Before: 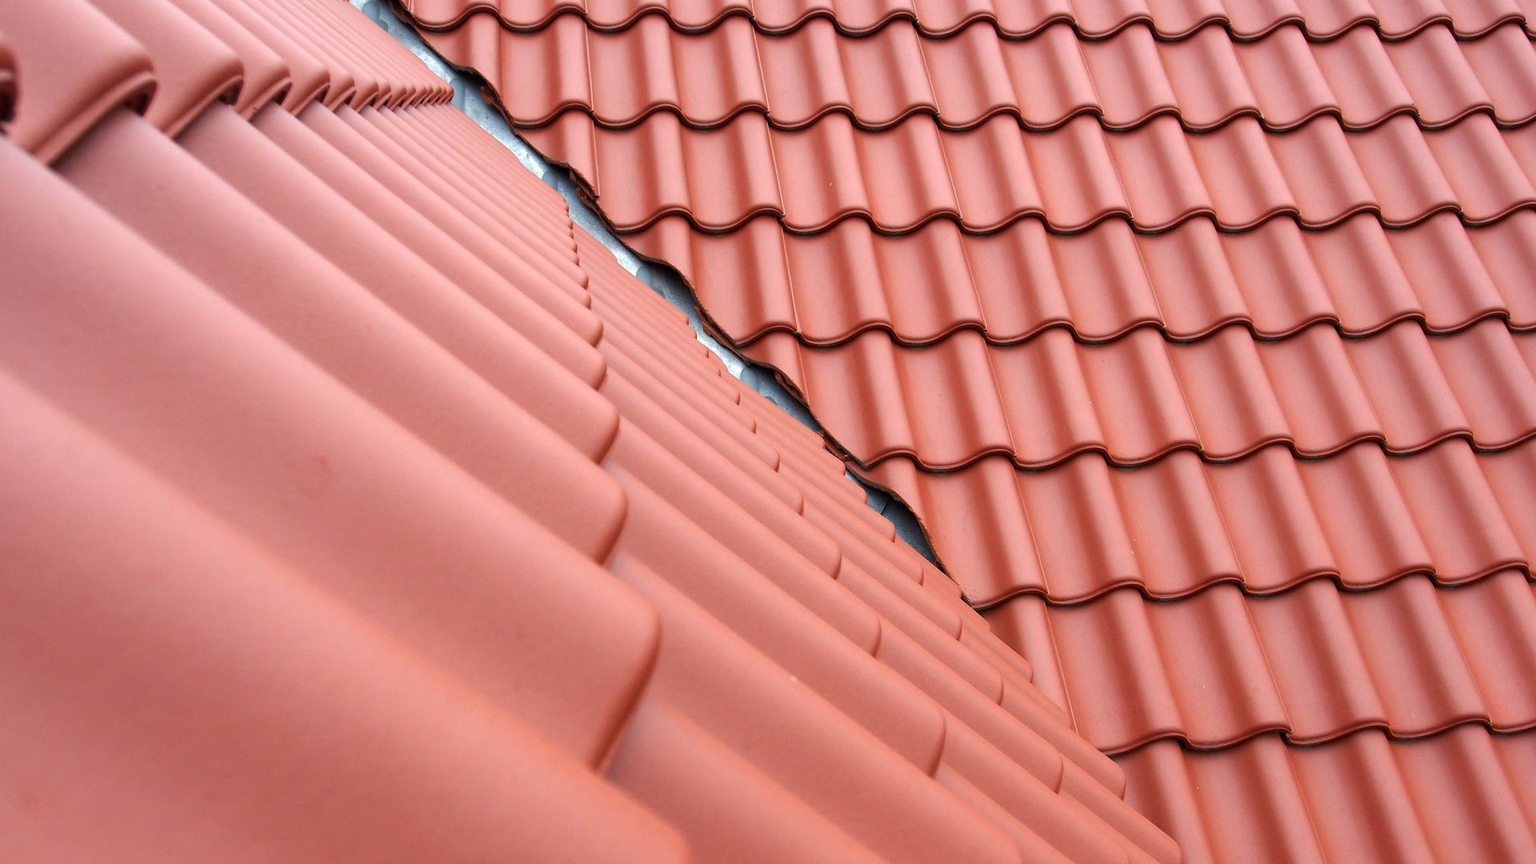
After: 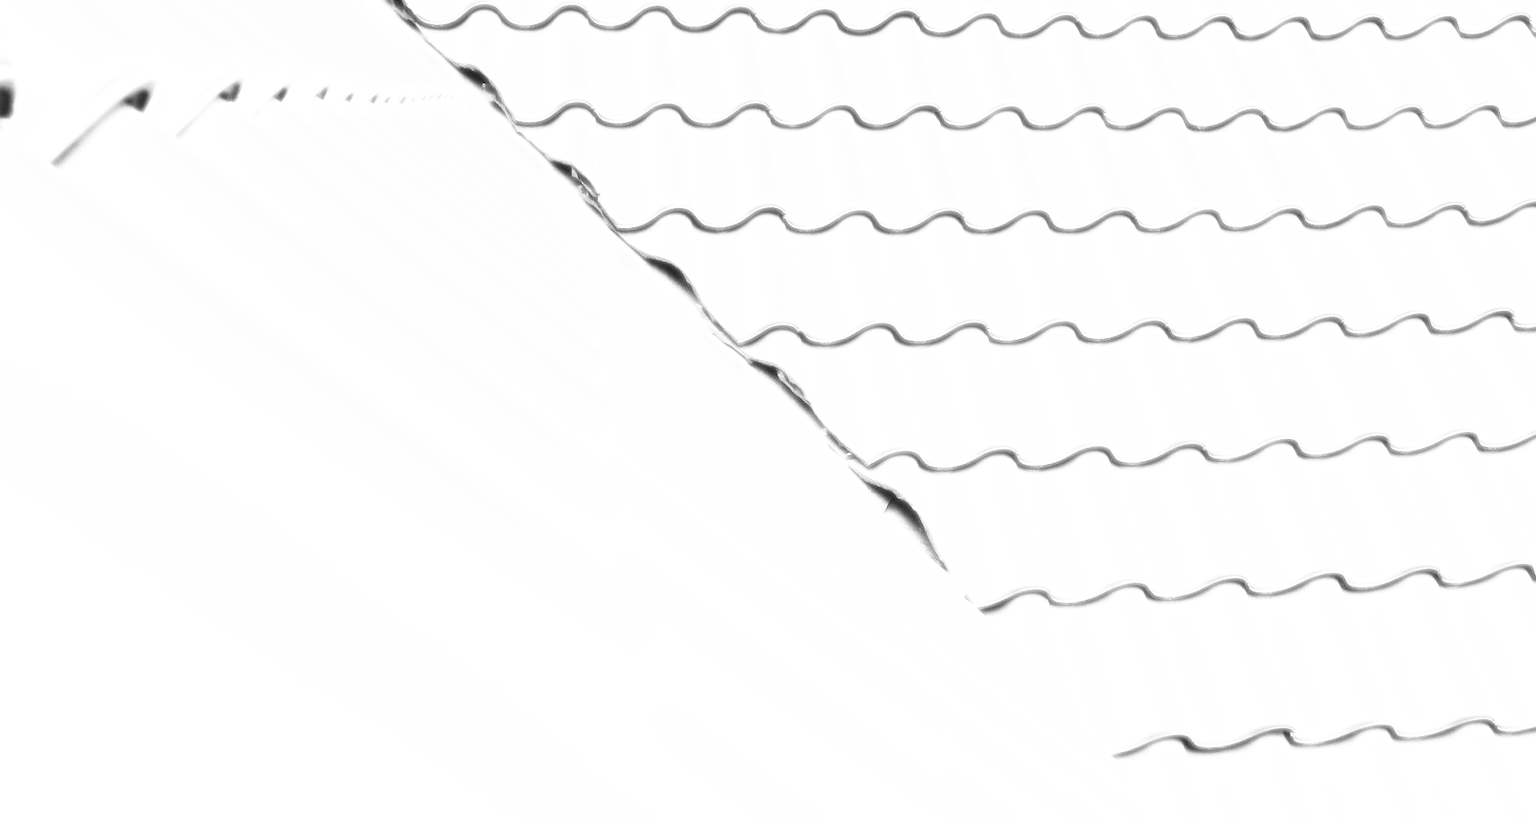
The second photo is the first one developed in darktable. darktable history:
exposure: black level correction 0, exposure 2.138 EV, compensate exposure bias true, compensate highlight preservation false
crop: top 0.448%, right 0.264%, bottom 5.045%
contrast brightness saturation: contrast 0.53, brightness 0.47, saturation -1
bloom: size 0%, threshold 54.82%, strength 8.31%
